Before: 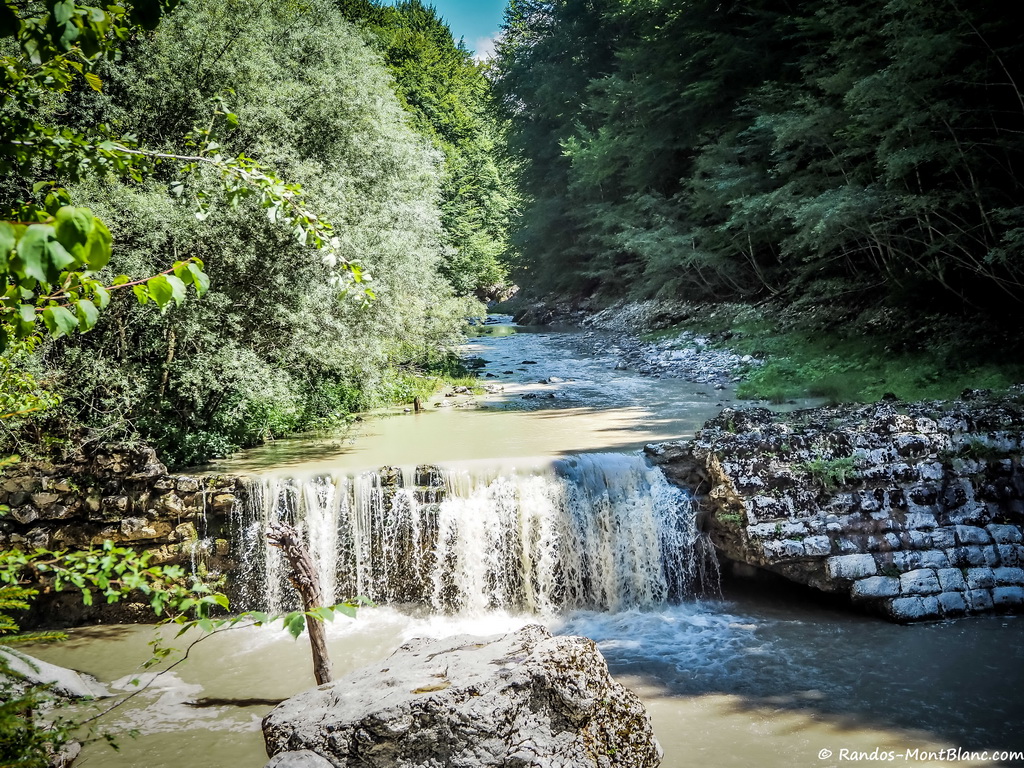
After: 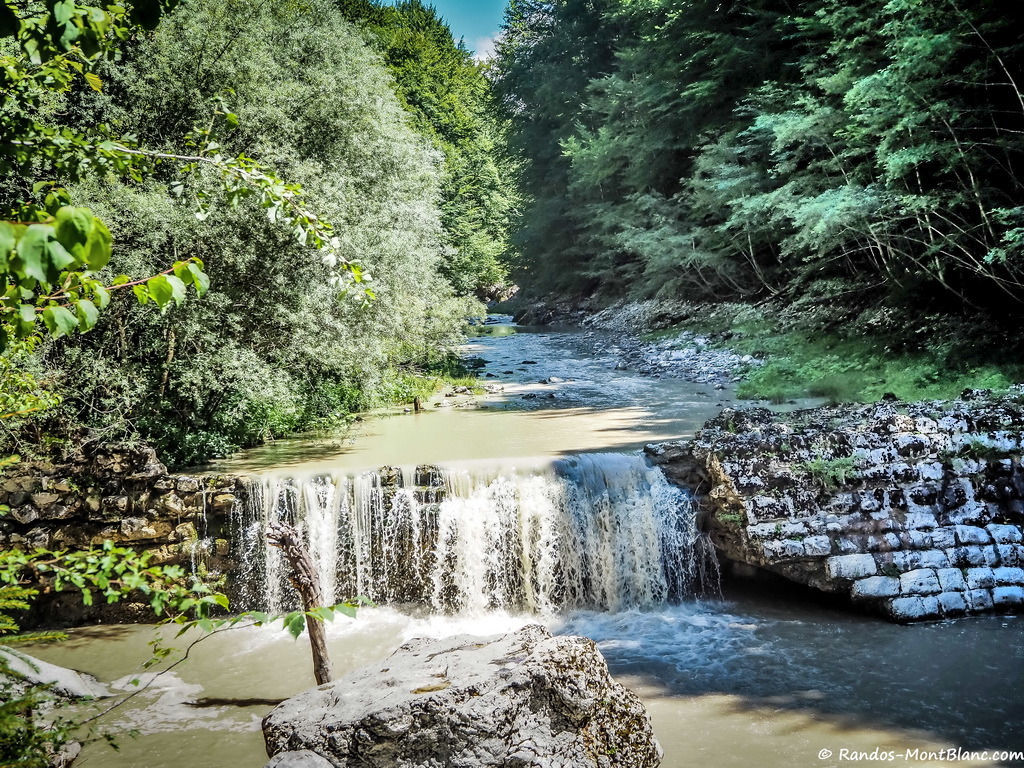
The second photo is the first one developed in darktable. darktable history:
base curve: curves: ch0 [(0, 0) (0.303, 0.277) (1, 1)]
shadows and highlights: shadows 75, highlights -25, soften with gaussian
